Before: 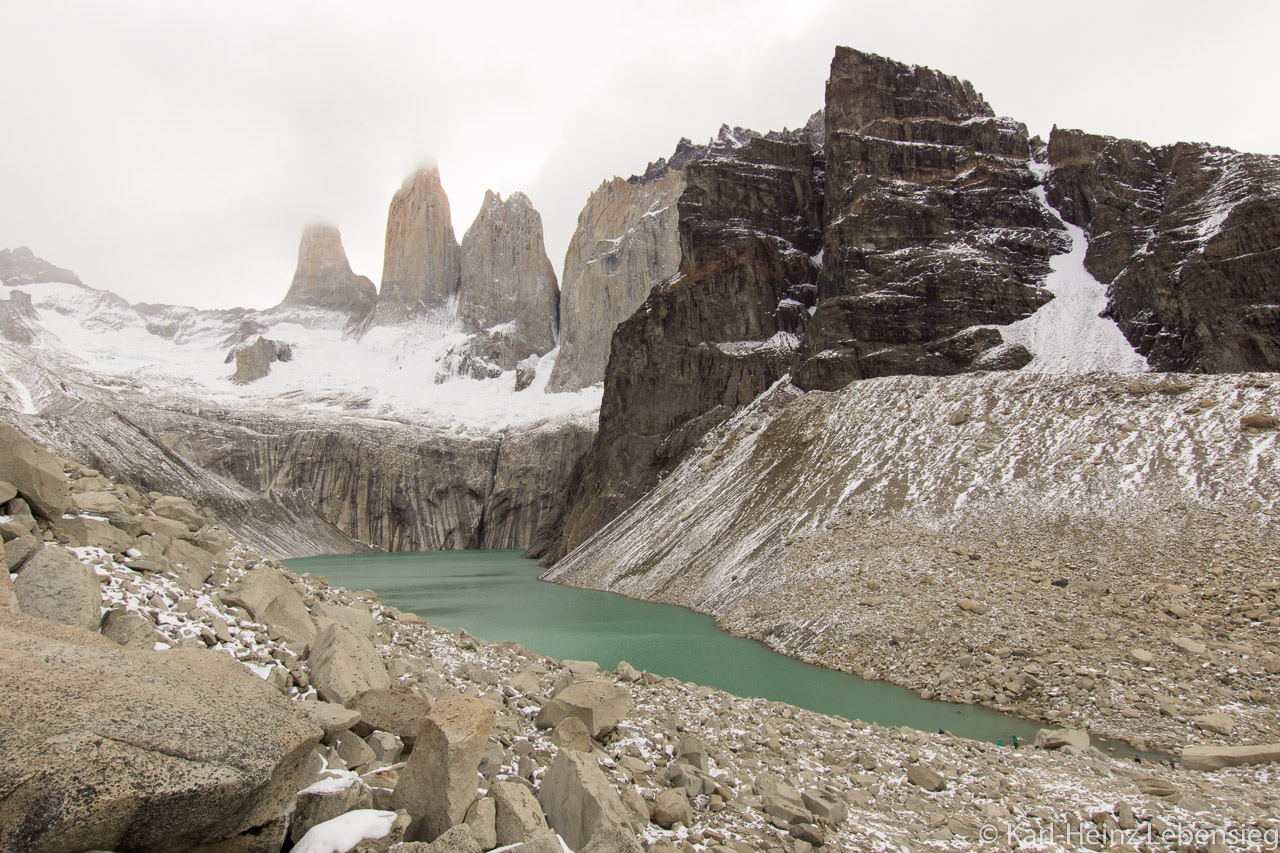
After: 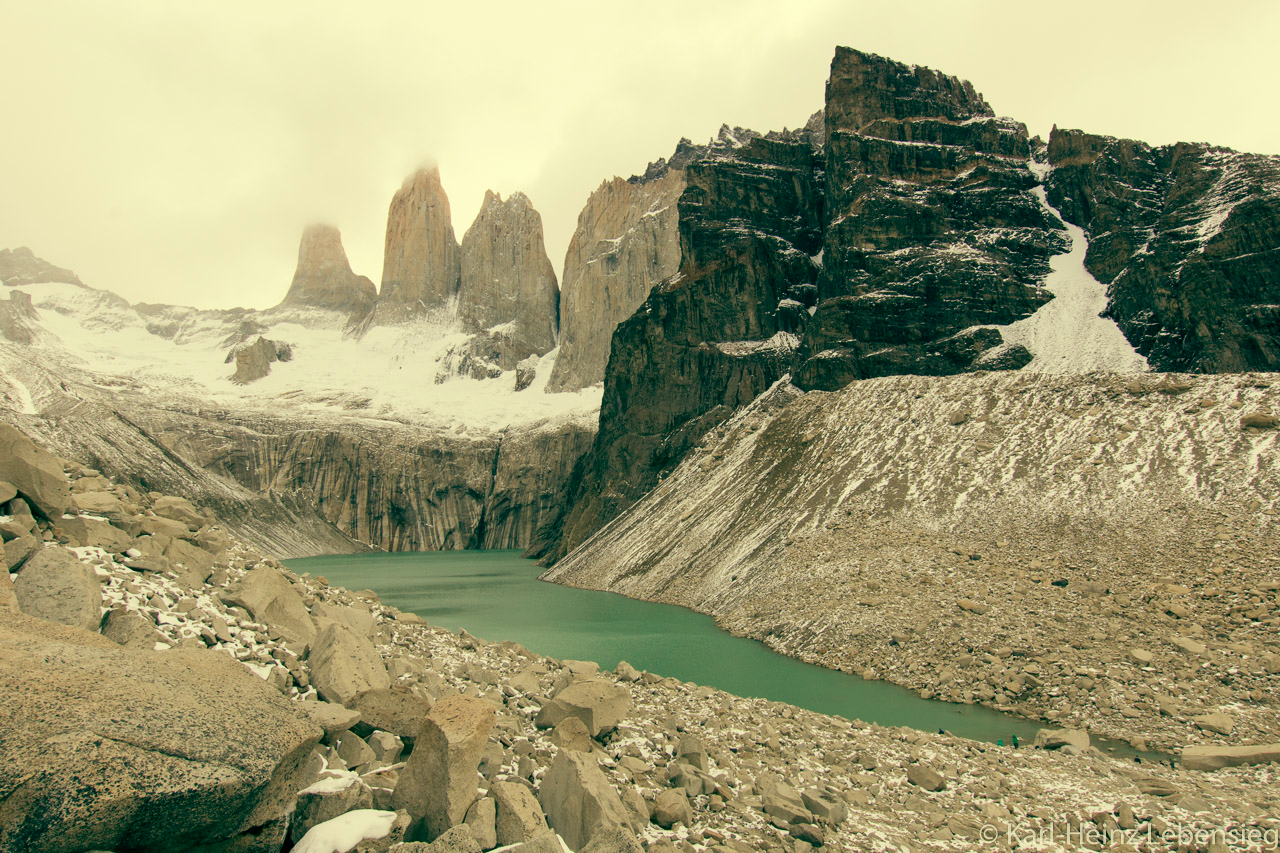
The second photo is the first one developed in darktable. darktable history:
color balance: mode lift, gamma, gain (sRGB), lift [1, 0.69, 1, 1], gamma [1, 1.482, 1, 1], gain [1, 1, 1, 0.802]
